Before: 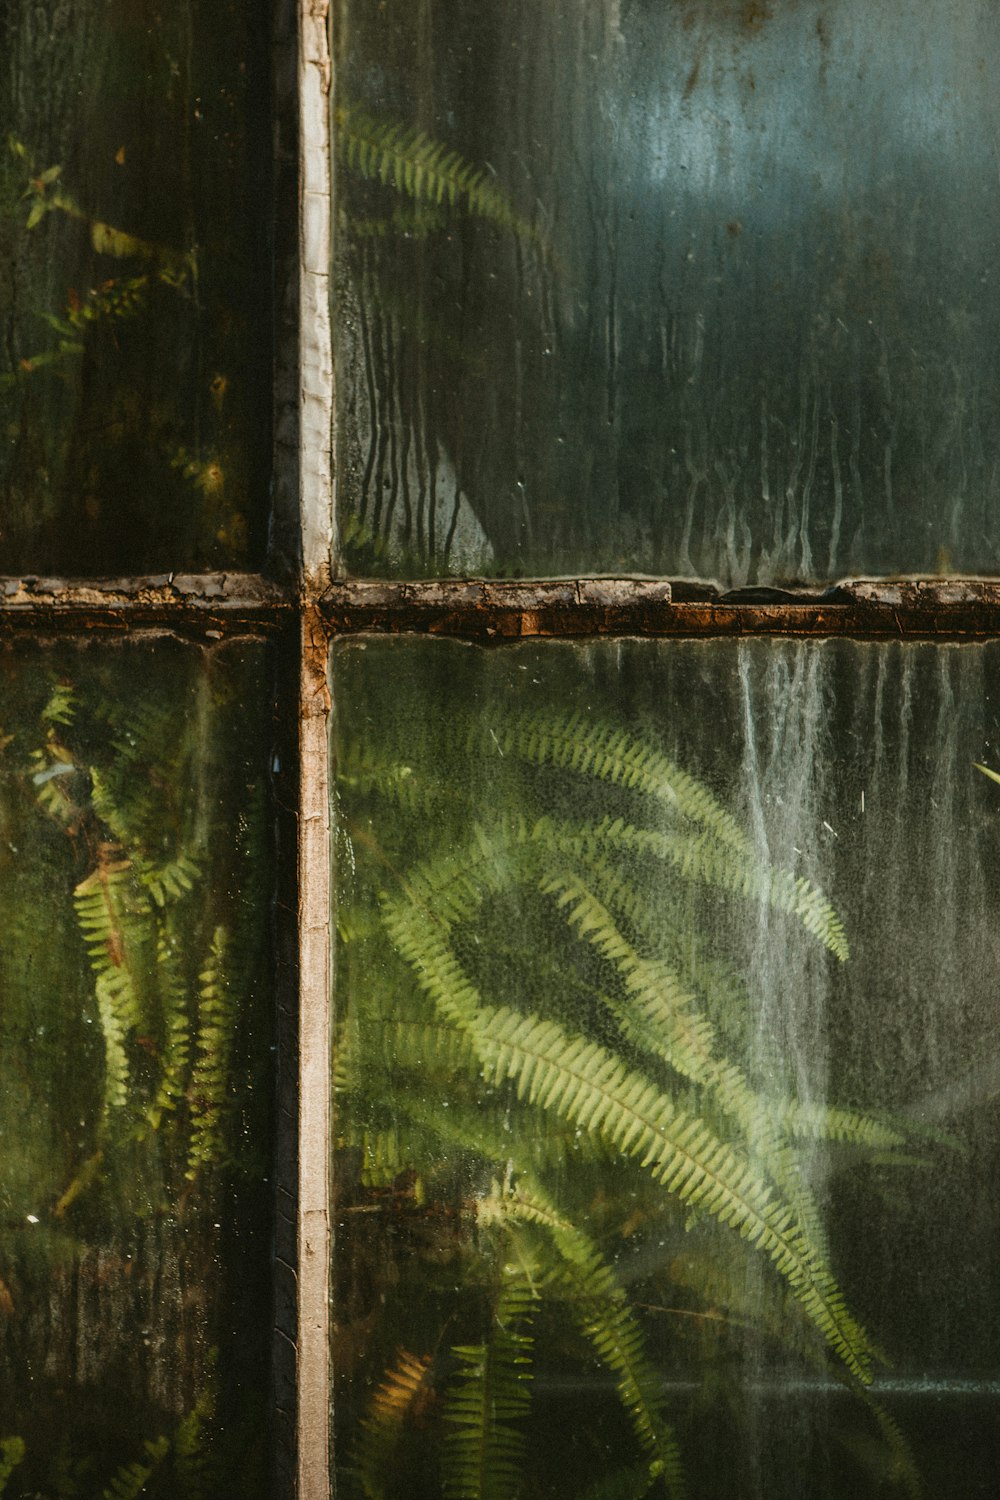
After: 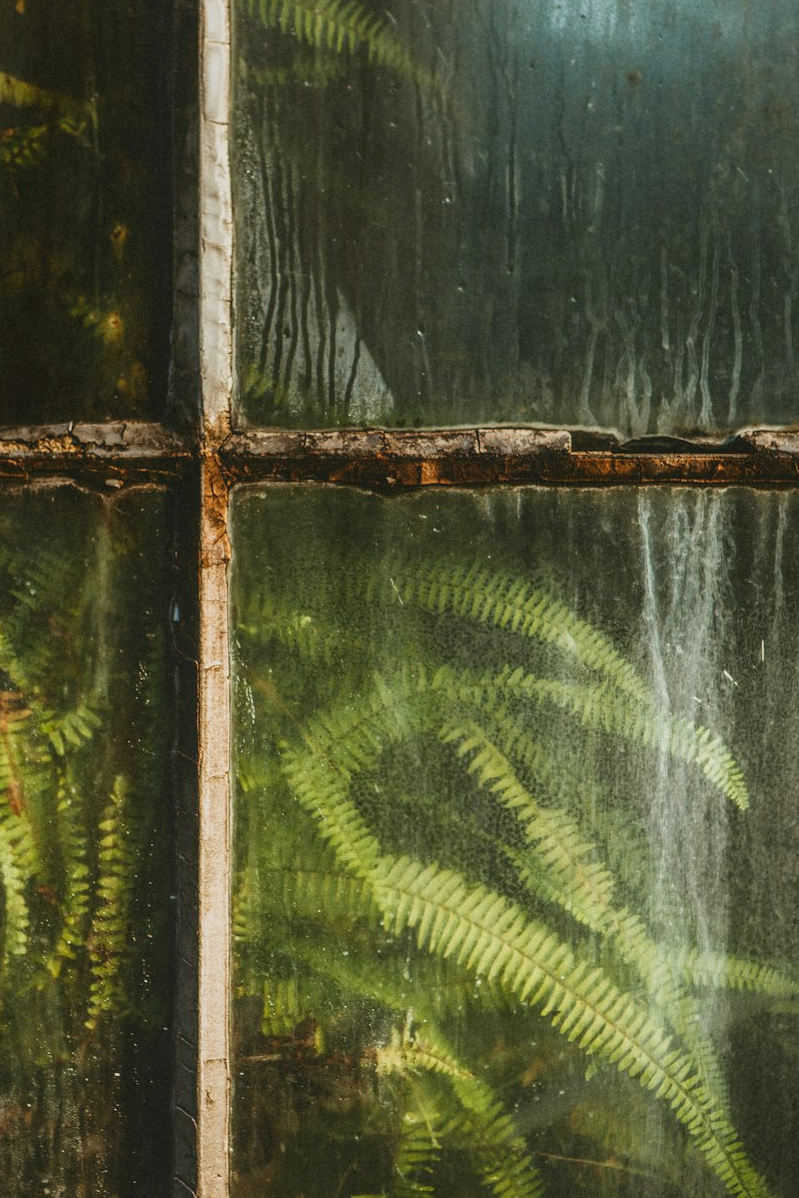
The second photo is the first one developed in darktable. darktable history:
local contrast: highlights 48%, shadows 0%, detail 100%
crop and rotate: left 10.071%, top 10.071%, right 10.02%, bottom 10.02%
base curve: curves: ch0 [(0, 0) (0.688, 0.865) (1, 1)], preserve colors none
